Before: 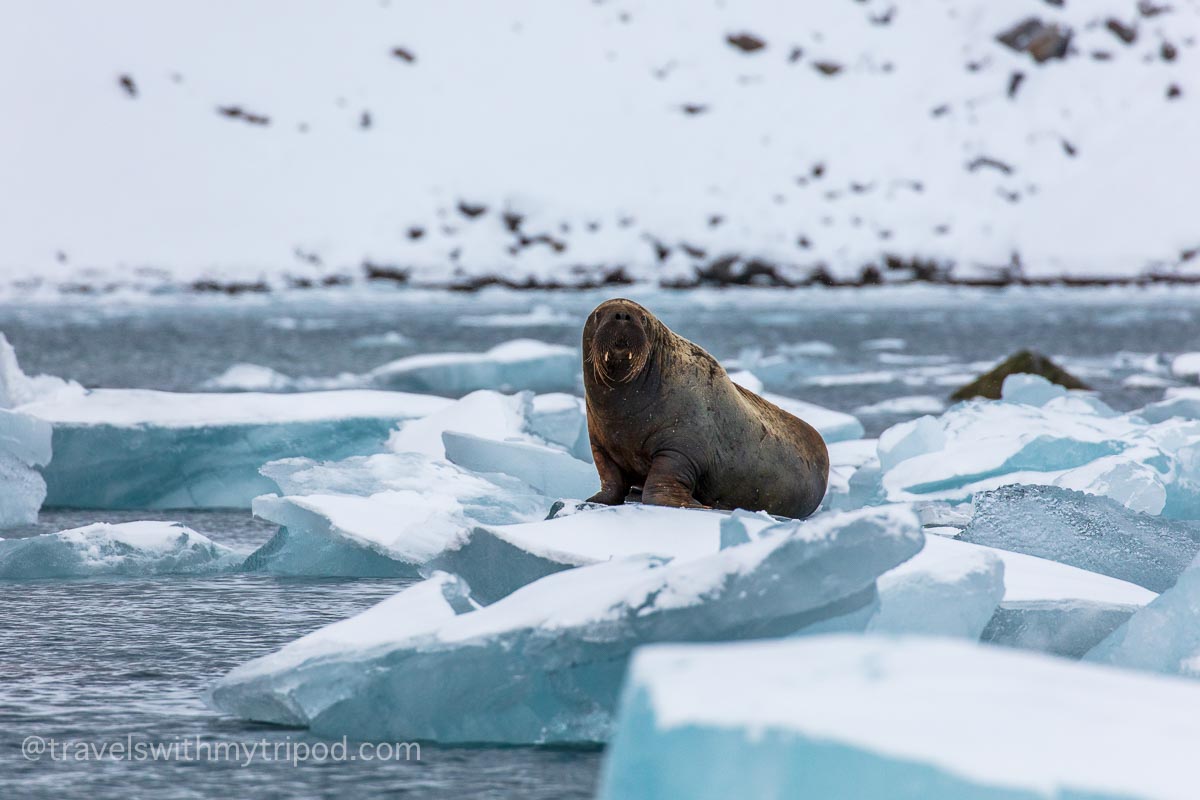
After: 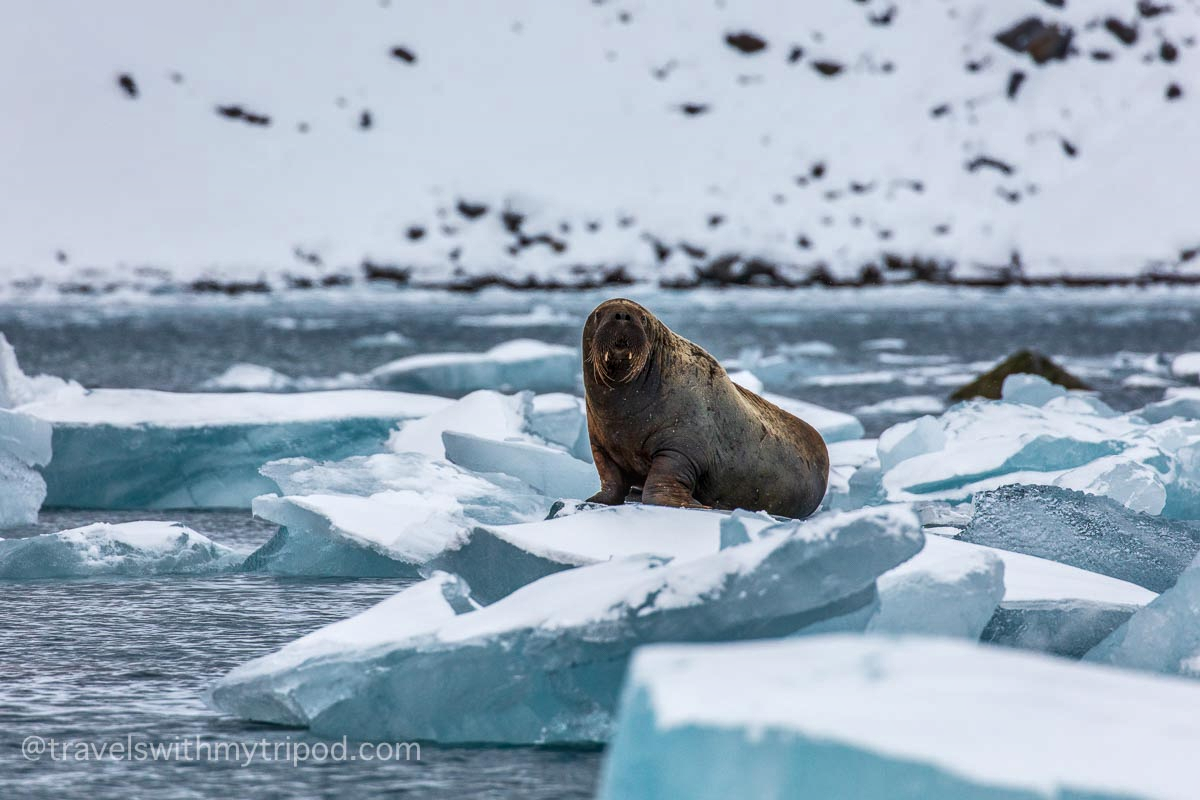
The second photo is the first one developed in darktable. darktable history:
tone equalizer: on, module defaults
local contrast: on, module defaults
shadows and highlights: low approximation 0.01, soften with gaussian
